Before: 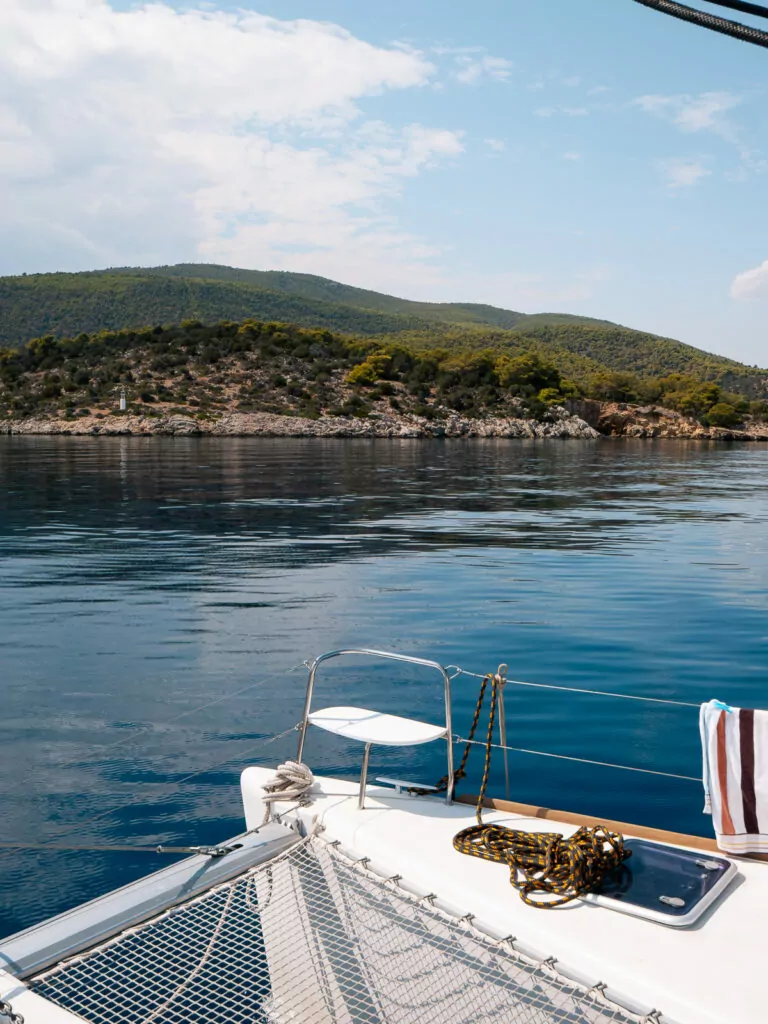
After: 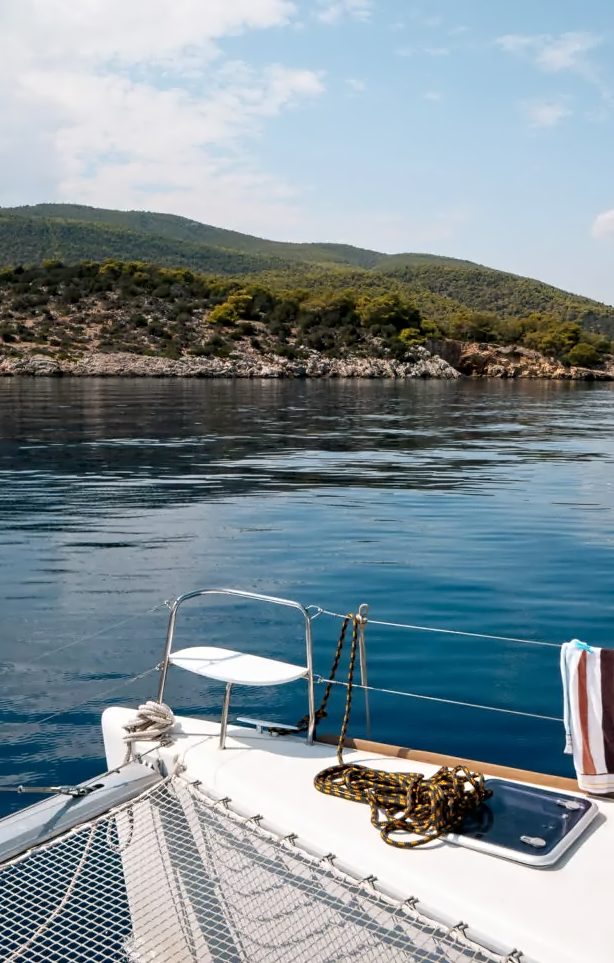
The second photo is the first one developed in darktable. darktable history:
crop and rotate: left 18.179%, top 5.869%, right 1.828%
contrast equalizer: octaves 7, y [[0.5, 0.542, 0.583, 0.625, 0.667, 0.708], [0.5 ×6], [0.5 ×6], [0, 0.033, 0.067, 0.1, 0.133, 0.167], [0, 0.05, 0.1, 0.15, 0.2, 0.25]], mix 0.317
